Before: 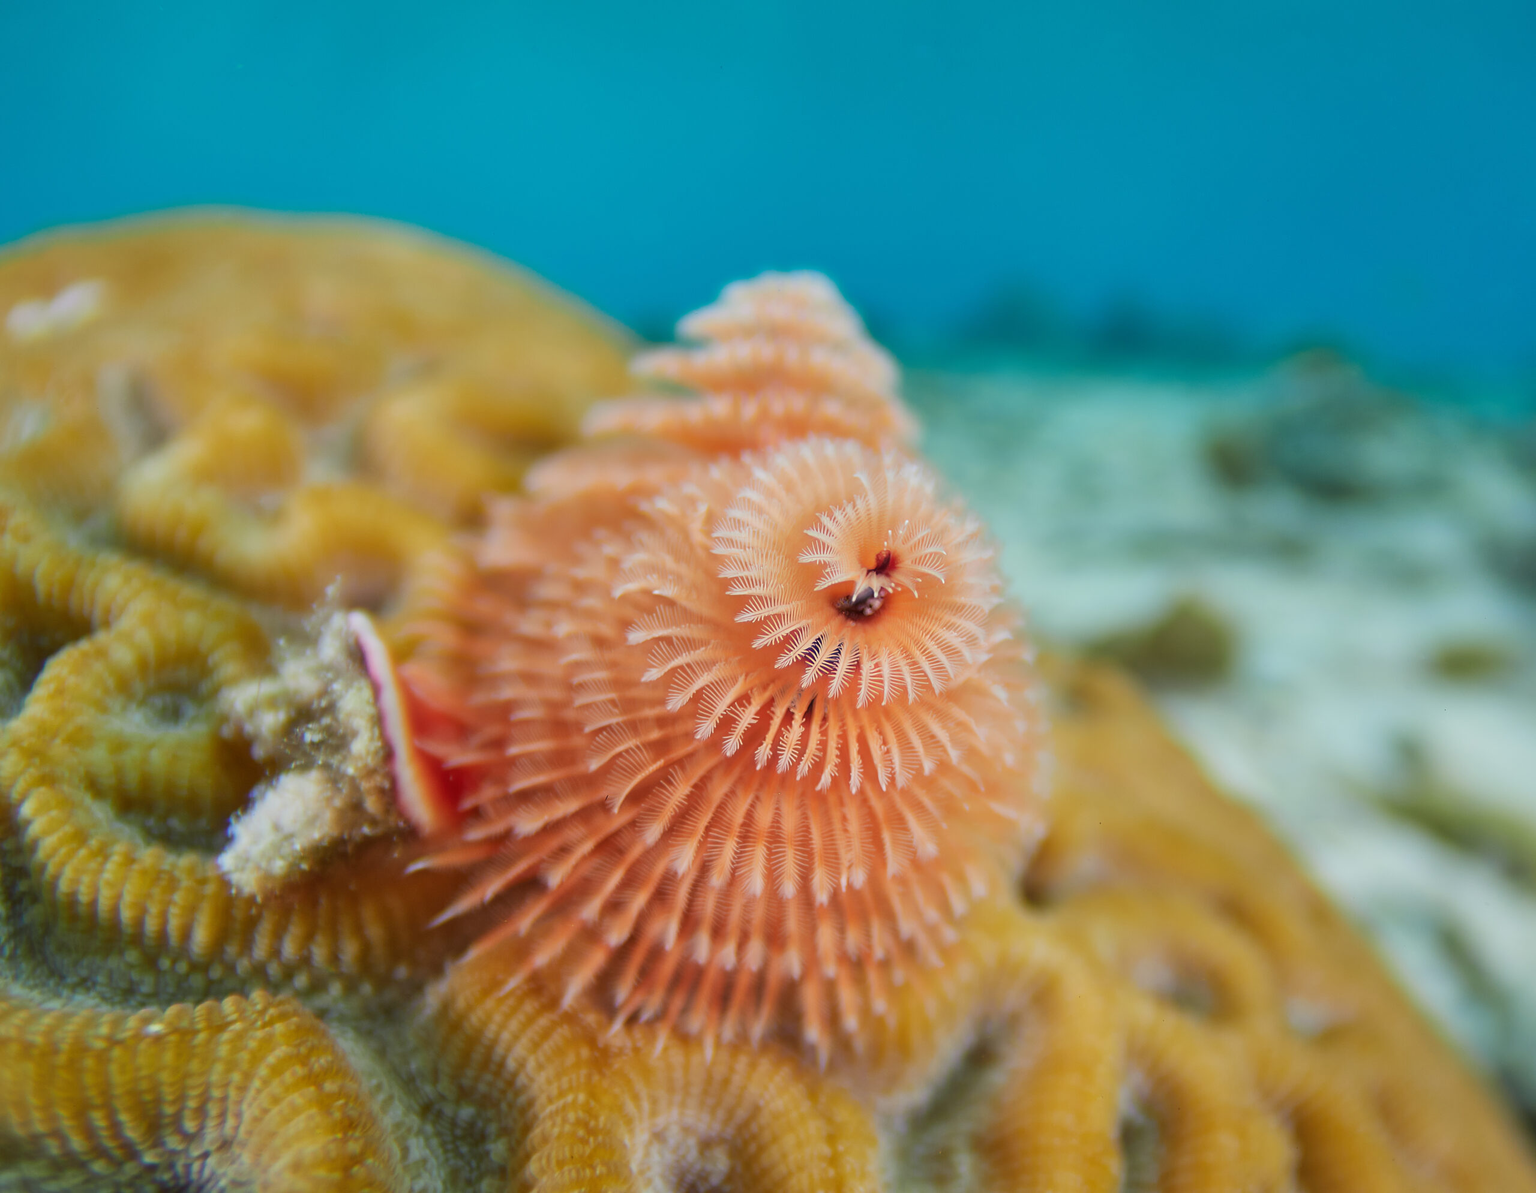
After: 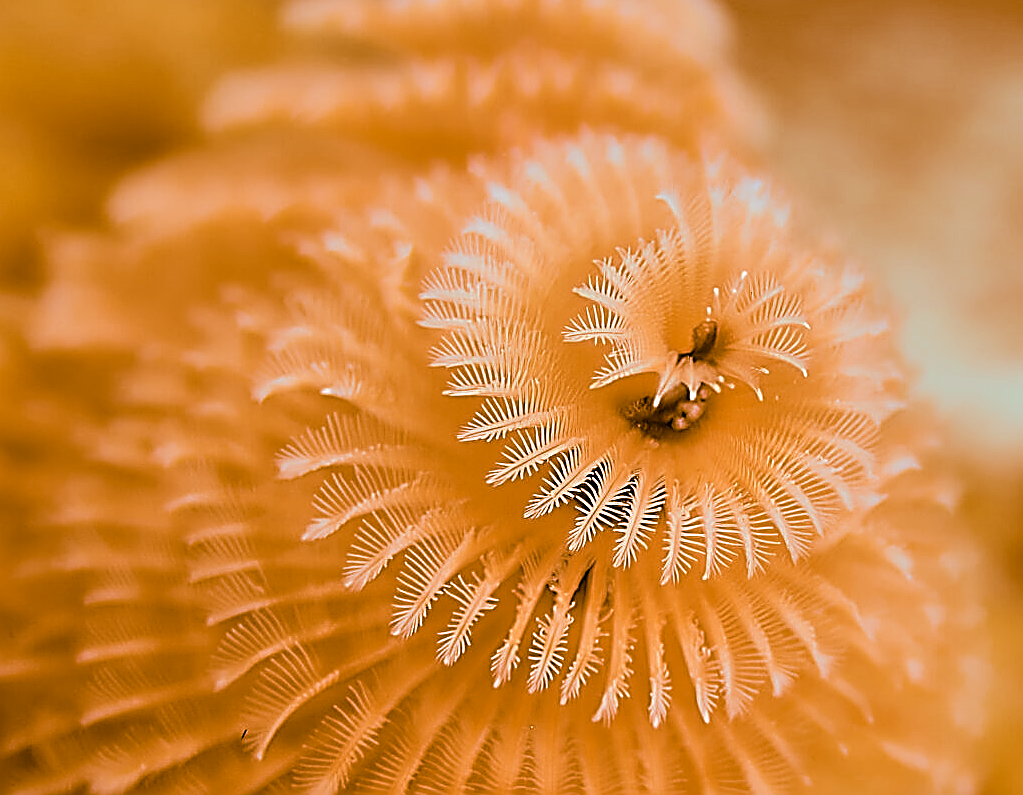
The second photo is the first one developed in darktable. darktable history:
split-toning: shadows › hue 26°, shadows › saturation 0.92, highlights › hue 40°, highlights › saturation 0.92, balance -63, compress 0%
sharpen: amount 2
crop: left 30%, top 30%, right 30%, bottom 30%
